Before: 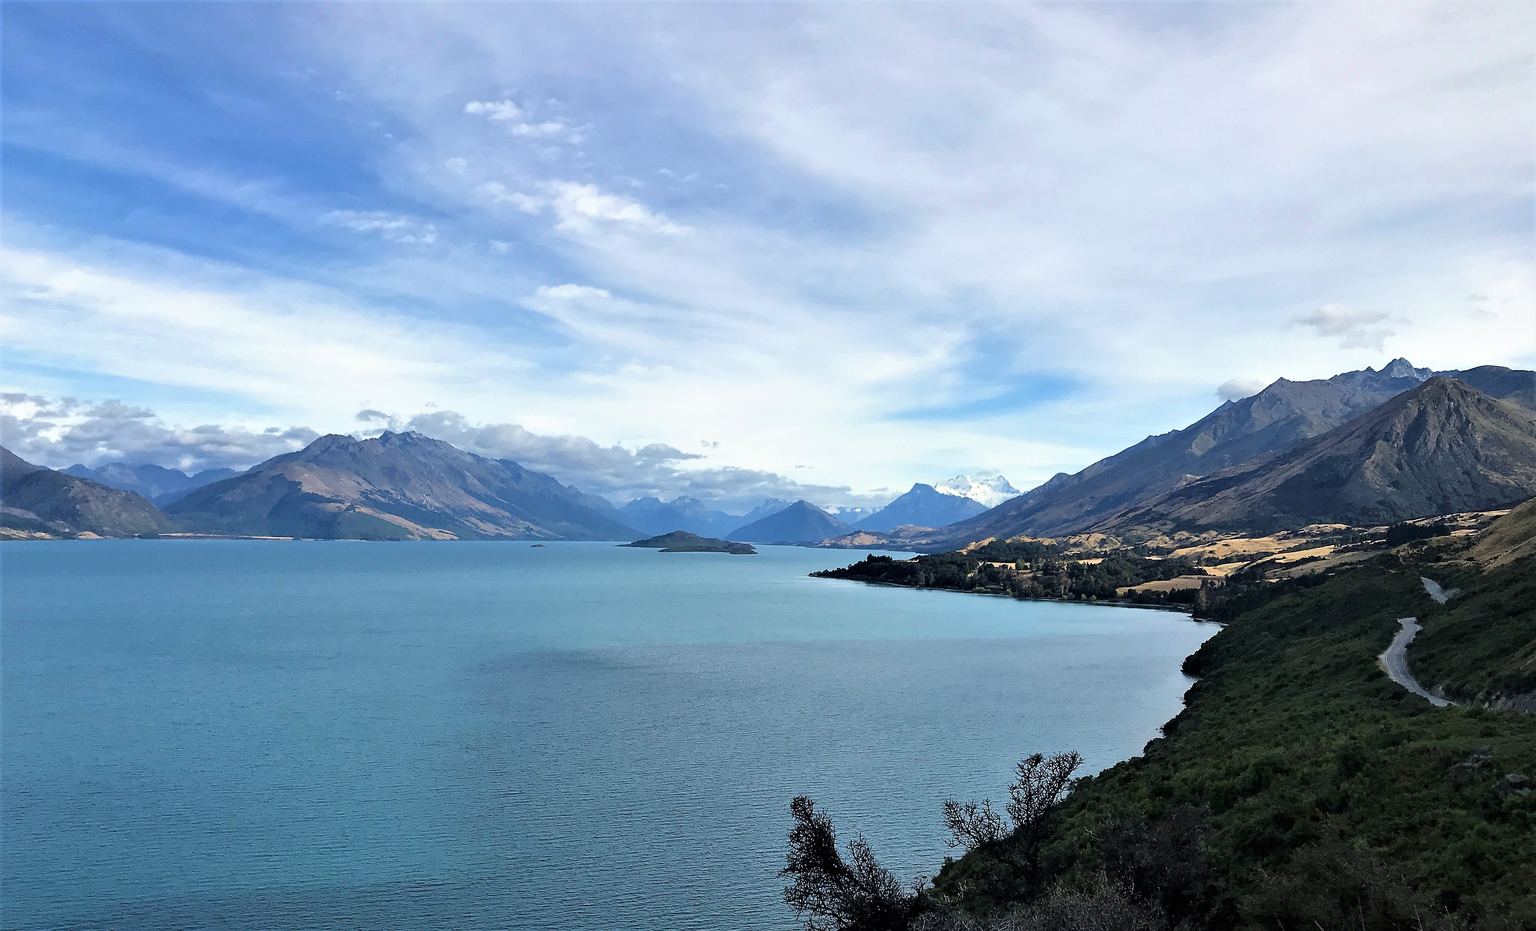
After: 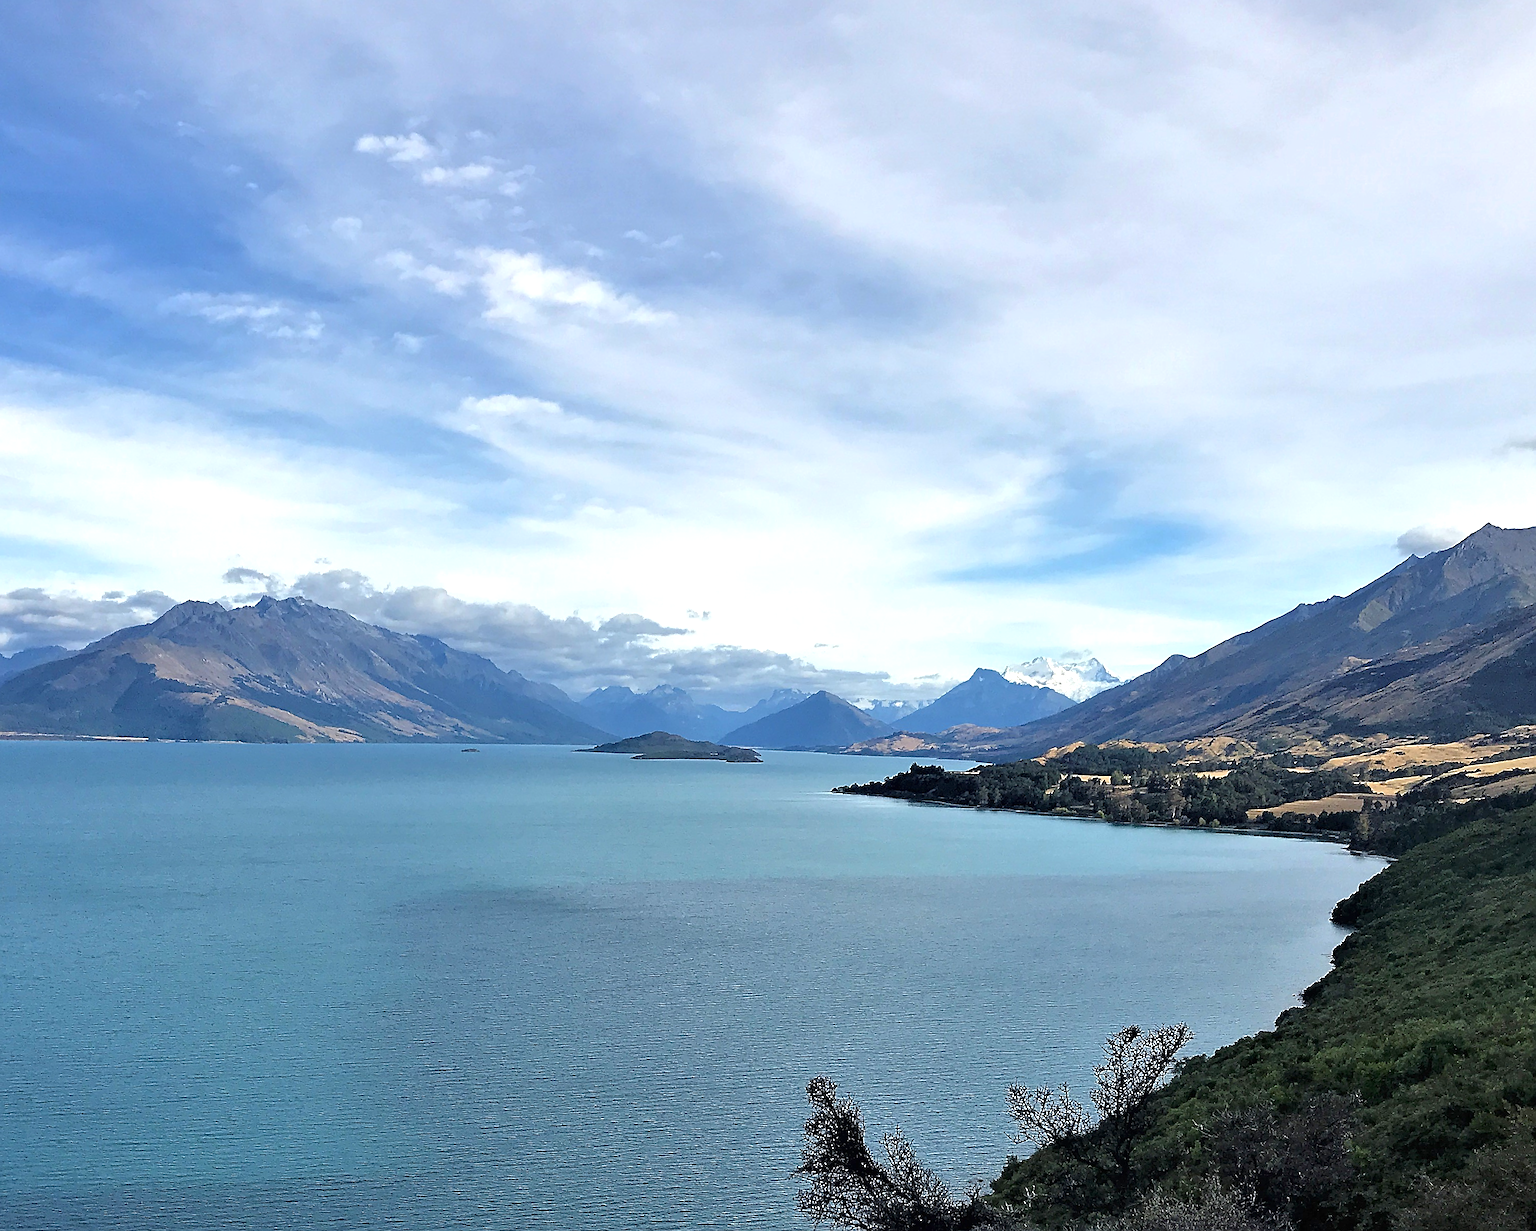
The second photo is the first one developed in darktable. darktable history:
exposure: black level correction 0, exposure 0.5 EV, compensate exposure bias true, compensate highlight preservation false
crop: left 9.88%, right 12.664%
tone equalizer: -8 EV 0.25 EV, -7 EV 0.417 EV, -6 EV 0.417 EV, -5 EV 0.25 EV, -3 EV -0.25 EV, -2 EV -0.417 EV, -1 EV -0.417 EV, +0 EV -0.25 EV, edges refinement/feathering 500, mask exposure compensation -1.57 EV, preserve details guided filter
sharpen: on, module defaults
rotate and perspective: rotation 0.074°, lens shift (vertical) 0.096, lens shift (horizontal) -0.041, crop left 0.043, crop right 0.952, crop top 0.024, crop bottom 0.979
